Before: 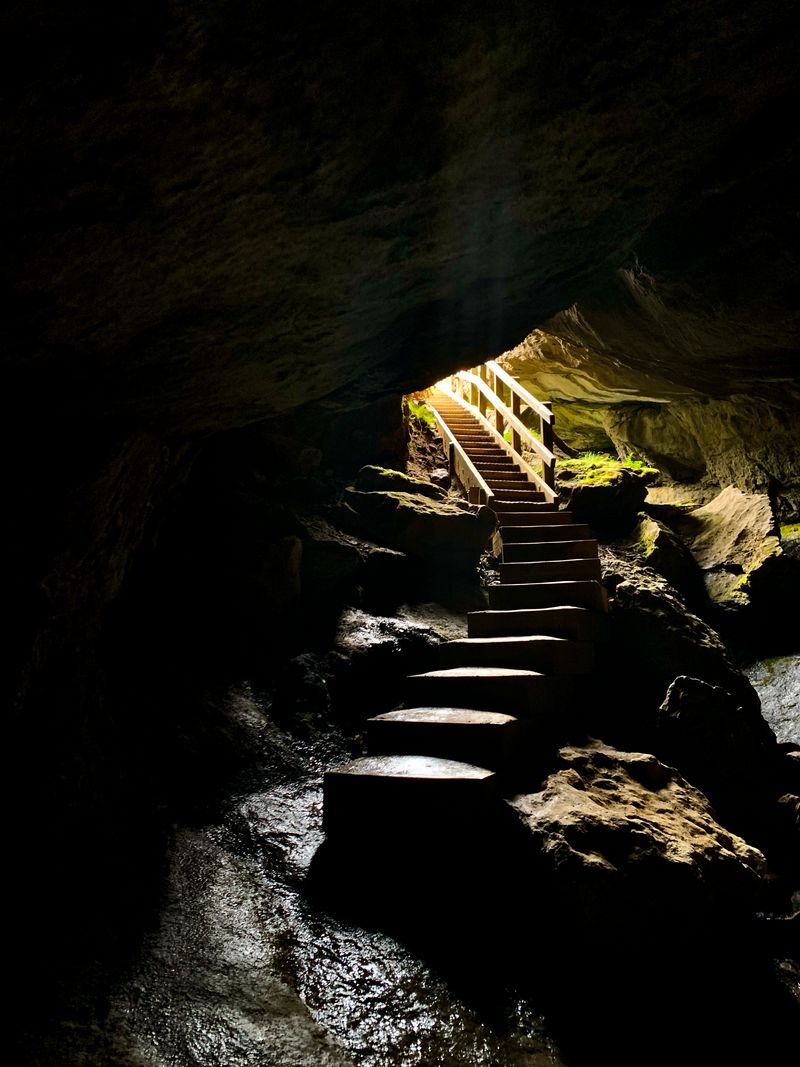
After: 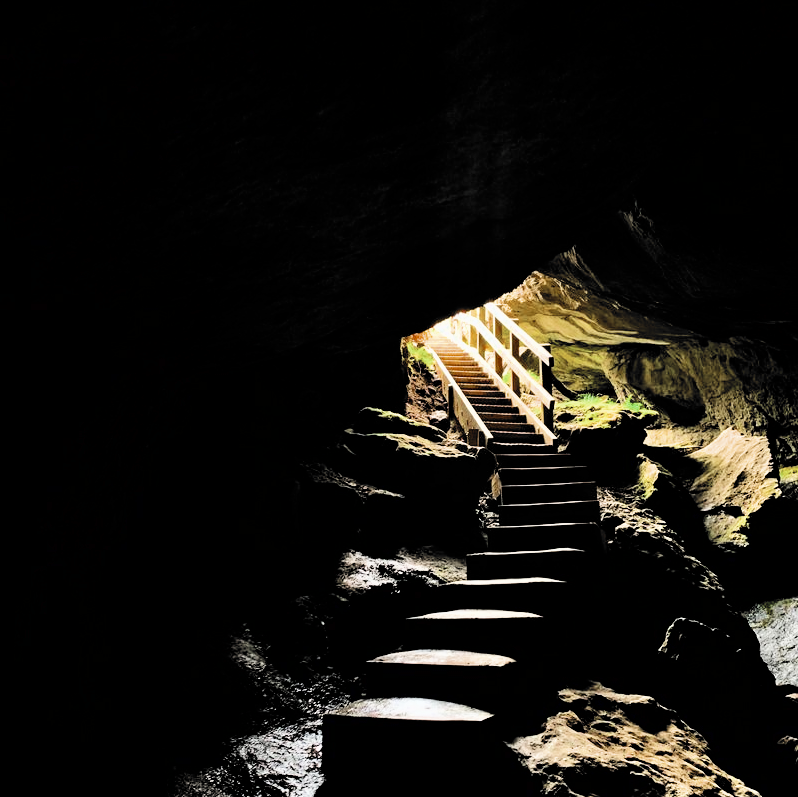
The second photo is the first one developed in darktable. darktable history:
filmic rgb: black relative exposure -5.03 EV, white relative exposure 3.98 EV, threshold 3.02 EV, hardness 2.89, contrast 1.296, highlights saturation mix -29.51%, color science v6 (2022), enable highlight reconstruction true
color zones: curves: ch0 [(0, 0.5) (0.125, 0.4) (0.25, 0.5) (0.375, 0.4) (0.5, 0.4) (0.625, 0.6) (0.75, 0.6) (0.875, 0.5)]; ch1 [(0, 0.4) (0.125, 0.5) (0.25, 0.4) (0.375, 0.4) (0.5, 0.4) (0.625, 0.4) (0.75, 0.5) (0.875, 0.4)]; ch2 [(0, 0.6) (0.125, 0.5) (0.25, 0.5) (0.375, 0.6) (0.5, 0.6) (0.625, 0.5) (0.75, 0.5) (0.875, 0.5)]
exposure: black level correction 0, exposure 0.935 EV, compensate highlight preservation false
crop: left 0.201%, top 5.481%, bottom 19.771%
